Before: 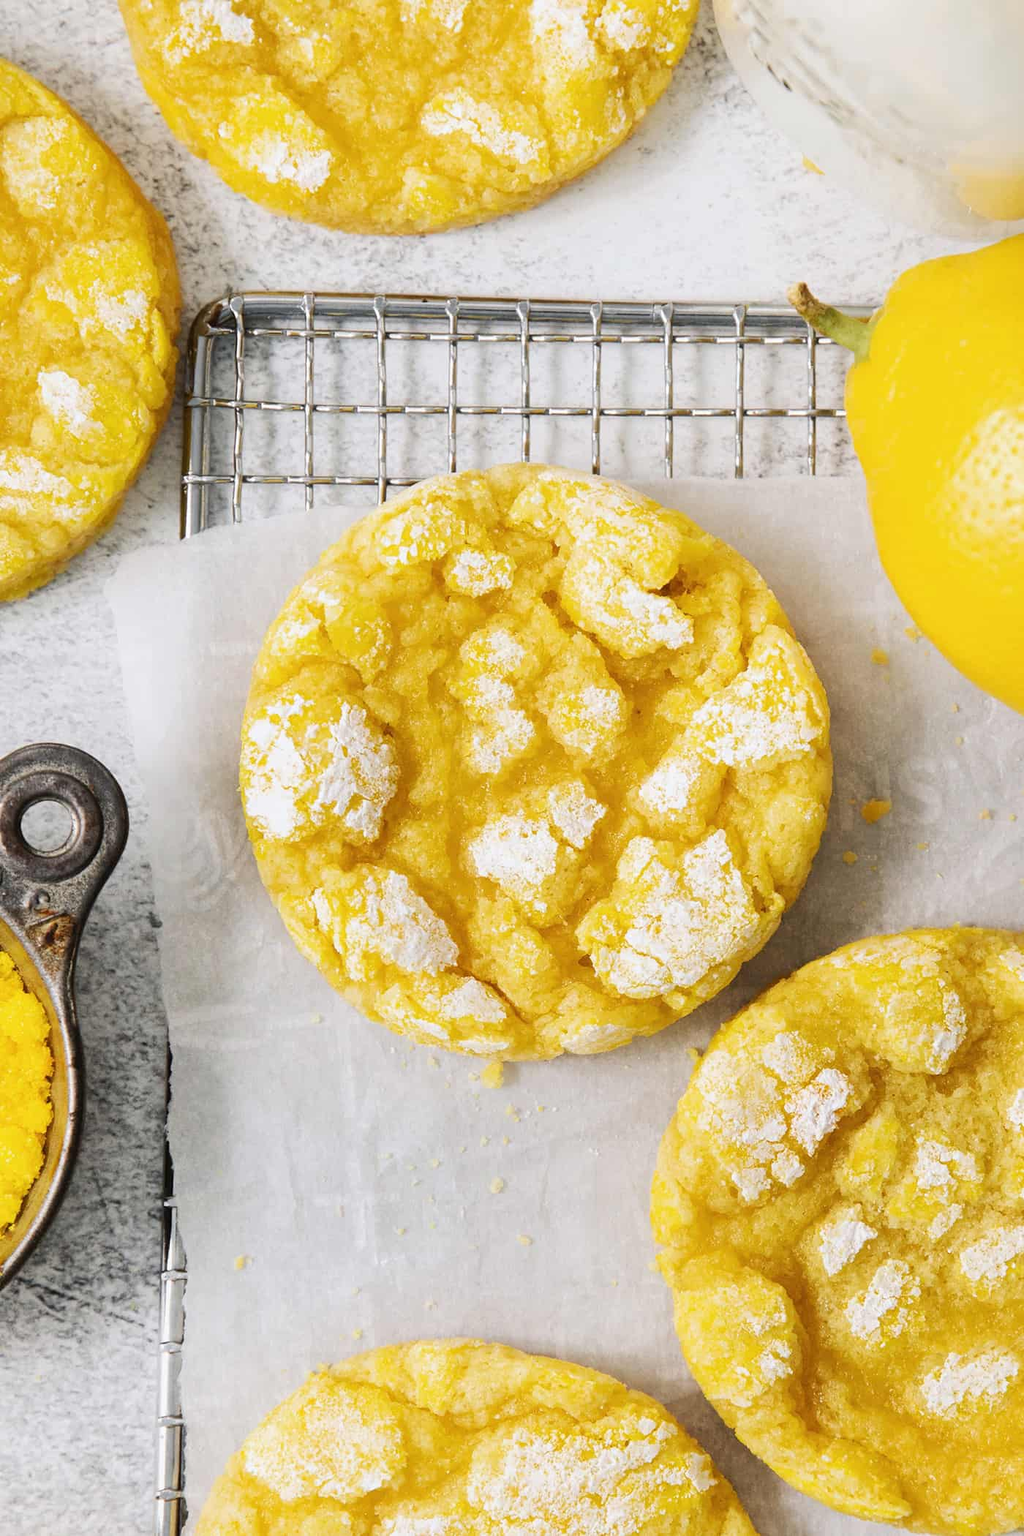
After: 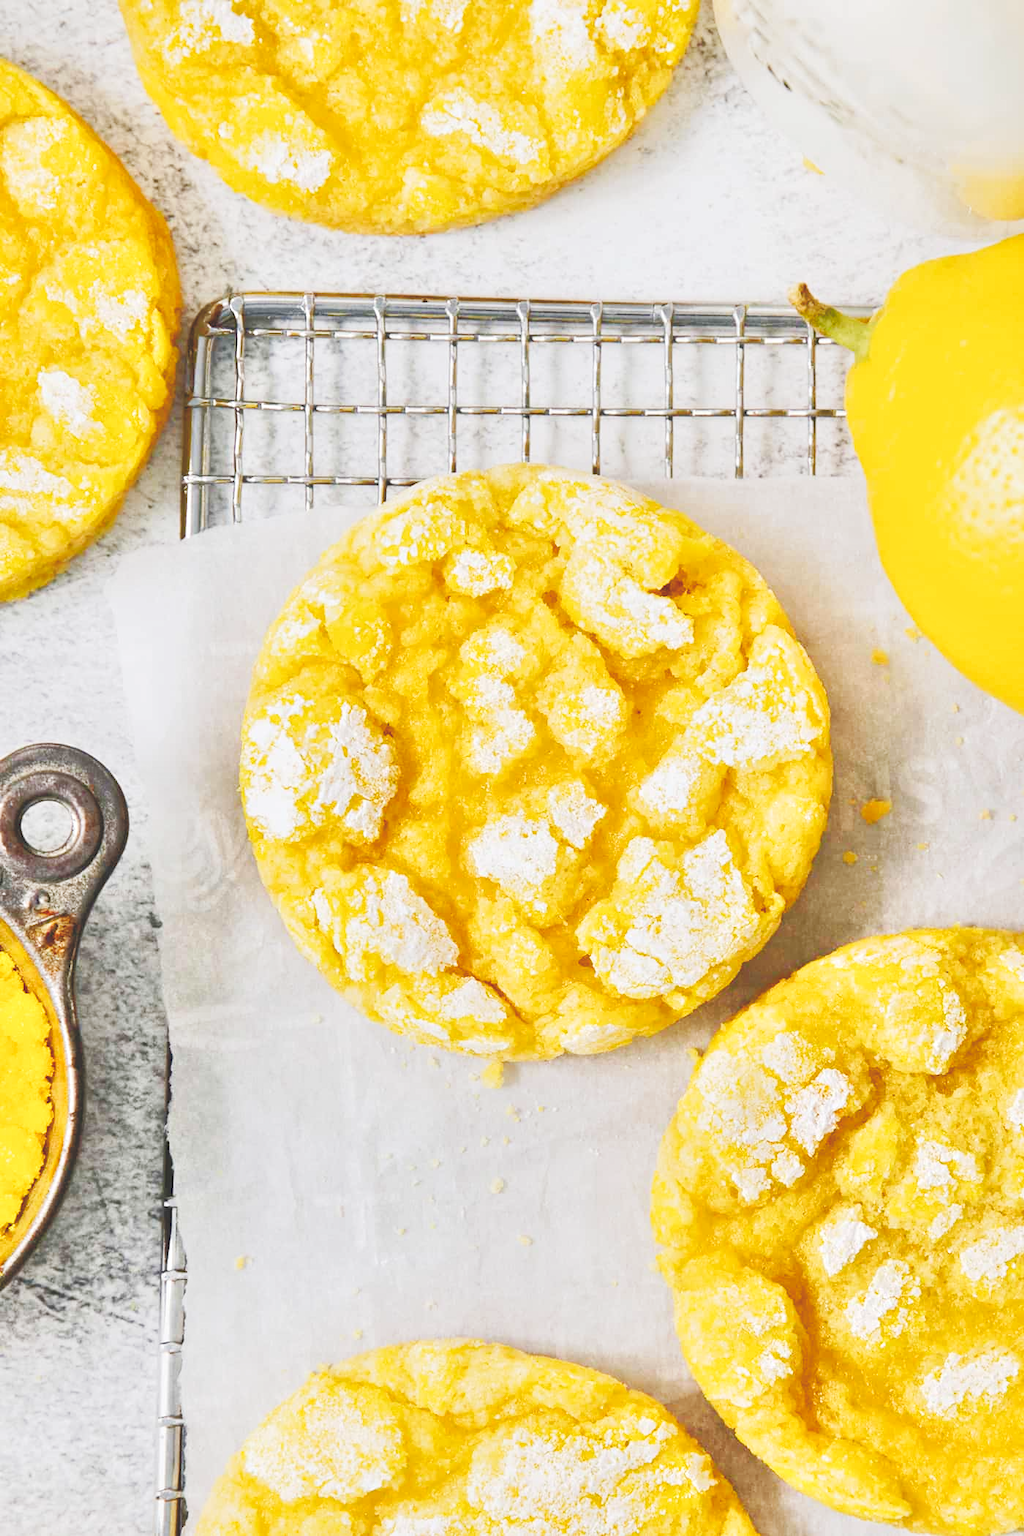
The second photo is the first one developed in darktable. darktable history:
tone curve: curves: ch0 [(0, 0) (0.003, 0.169) (0.011, 0.173) (0.025, 0.177) (0.044, 0.184) (0.069, 0.191) (0.1, 0.199) (0.136, 0.206) (0.177, 0.221) (0.224, 0.248) (0.277, 0.284) (0.335, 0.344) (0.399, 0.413) (0.468, 0.497) (0.543, 0.594) (0.623, 0.691) (0.709, 0.779) (0.801, 0.868) (0.898, 0.931) (1, 1)], preserve colors none
color balance rgb: perceptual saturation grading › global saturation 20%, perceptual saturation grading › highlights -25.207%, perceptual saturation grading › shadows 24.163%
tone equalizer: -8 EV 1.98 EV, -7 EV 1.96 EV, -6 EV 1.96 EV, -5 EV 1.98 EV, -4 EV 1.98 EV, -3 EV 1.47 EV, -2 EV 0.974 EV, -1 EV 0.49 EV
